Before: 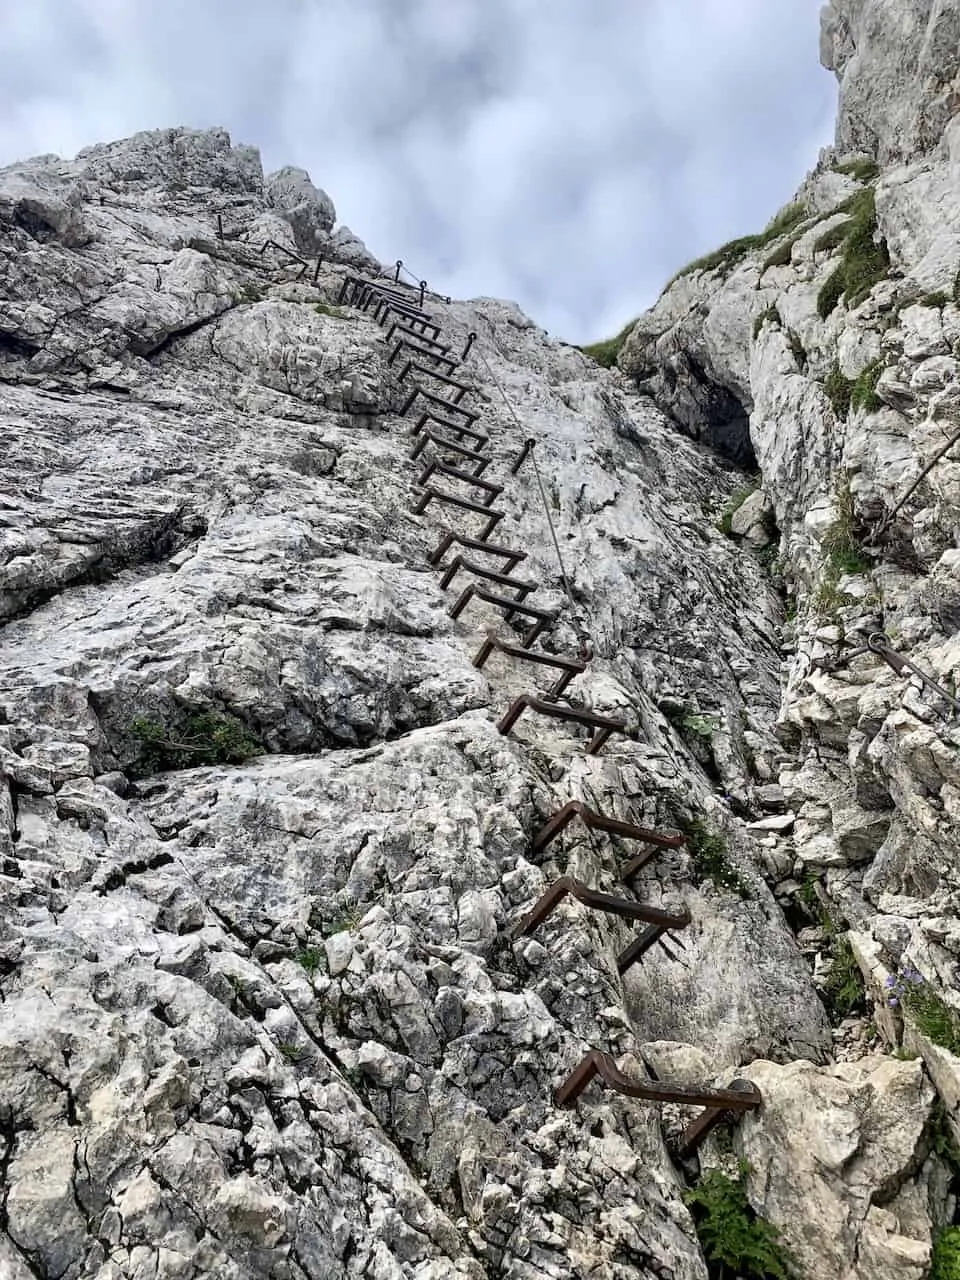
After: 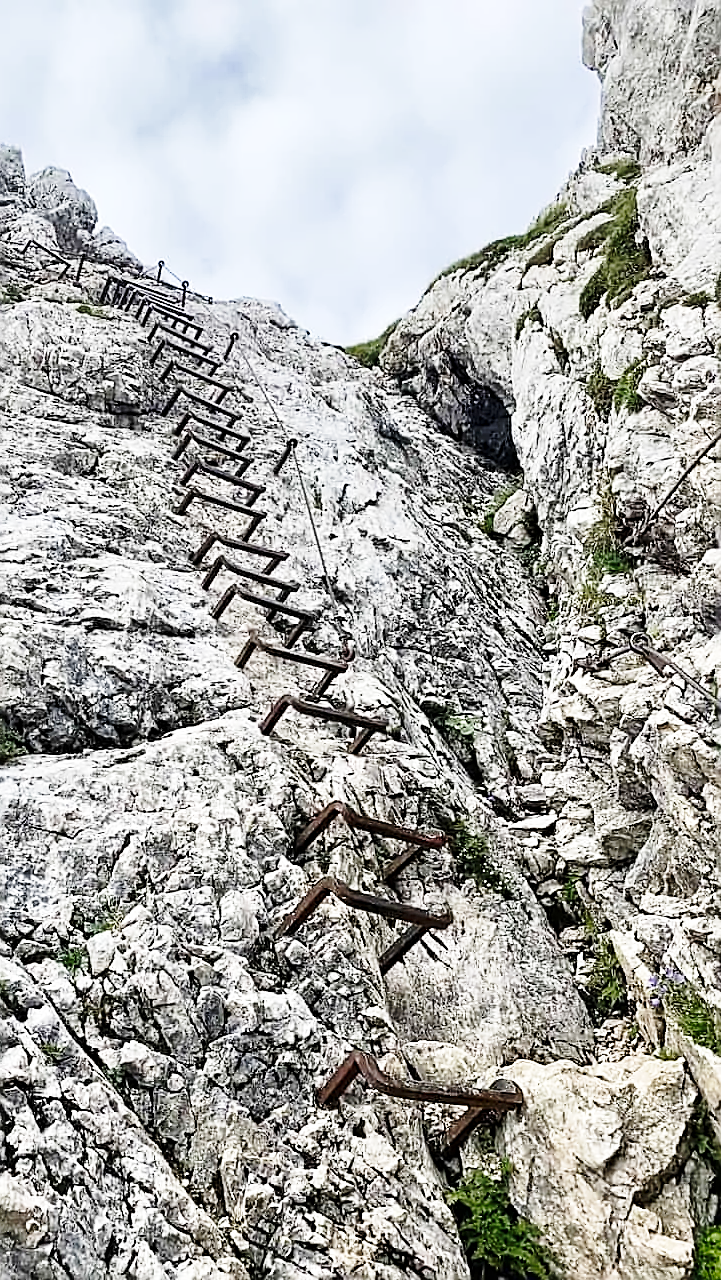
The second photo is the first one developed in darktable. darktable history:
base curve: curves: ch0 [(0, 0) (0.028, 0.03) (0.121, 0.232) (0.46, 0.748) (0.859, 0.968) (1, 1)], preserve colors none
sharpen: amount 0.993
crop and rotate: left 24.863%
